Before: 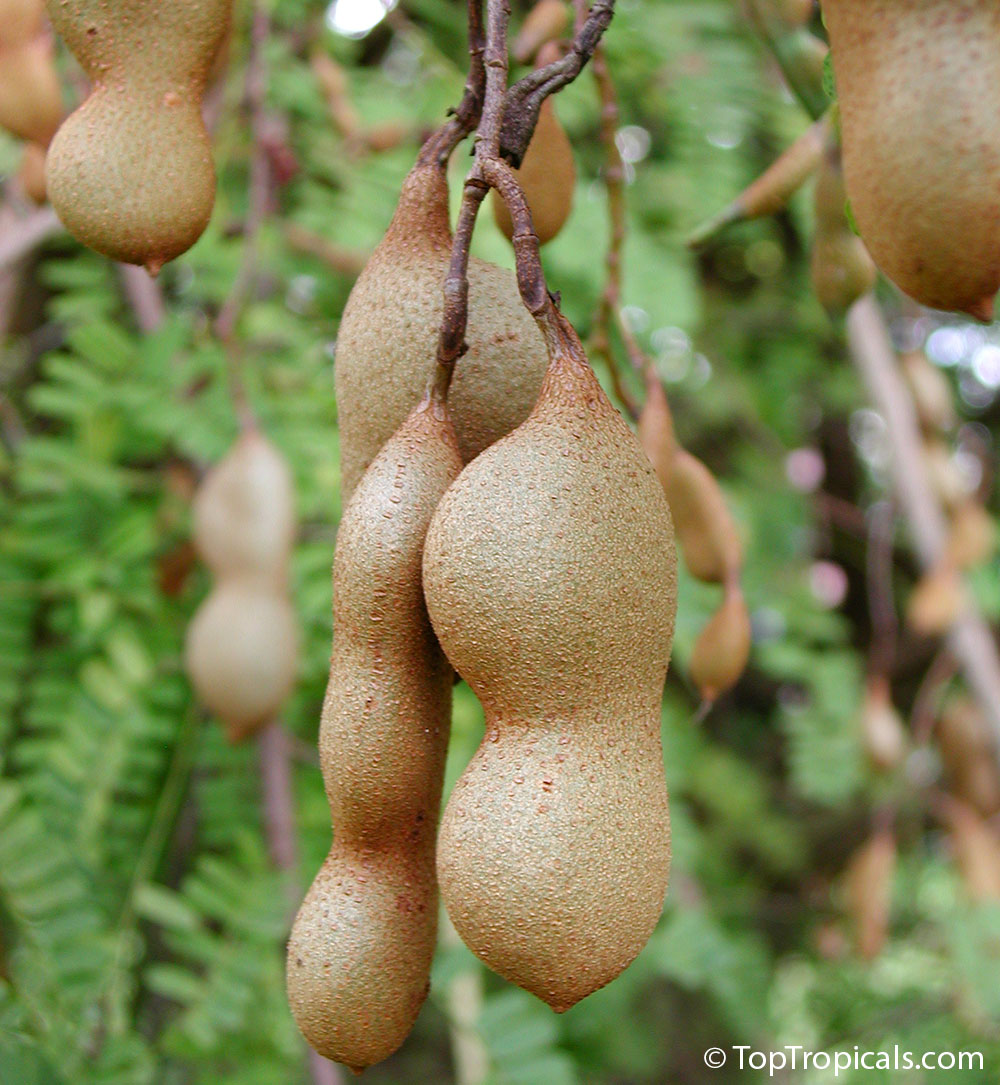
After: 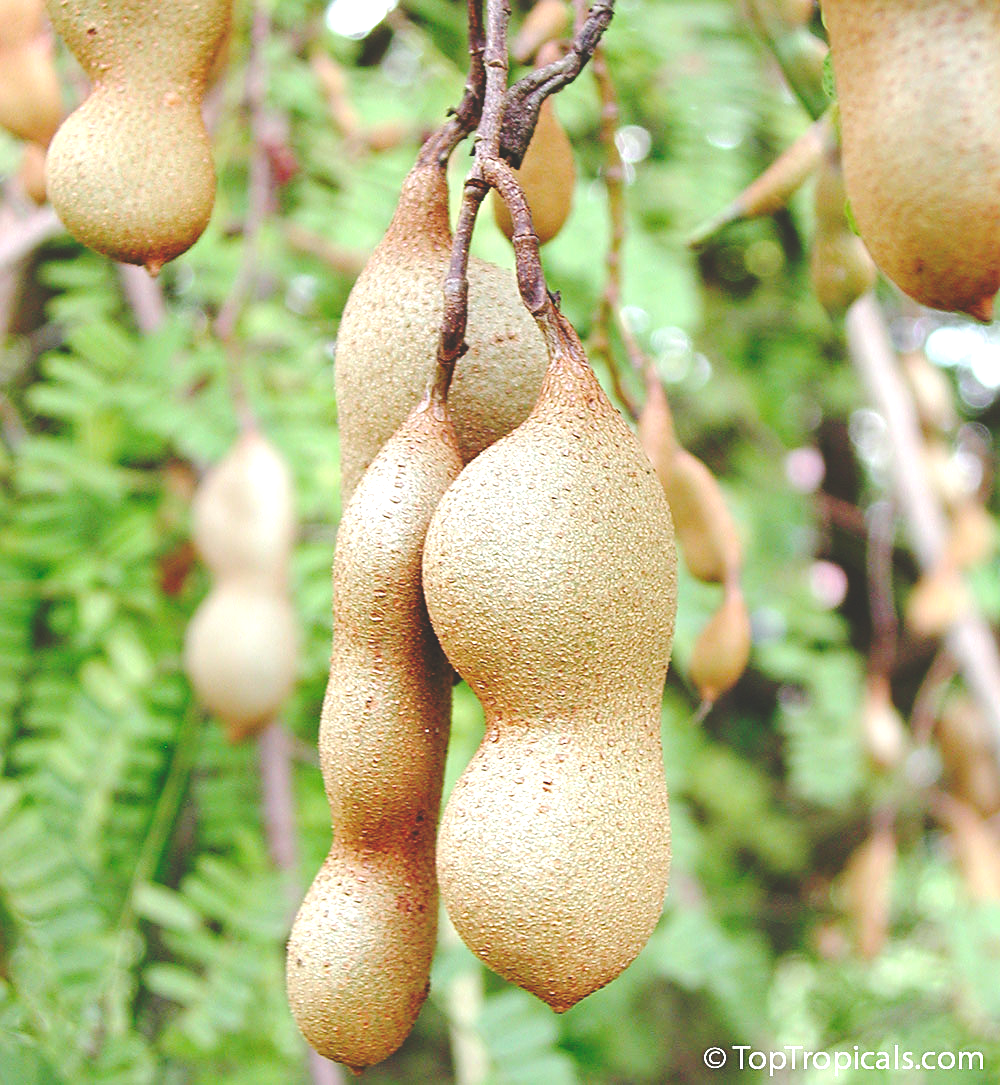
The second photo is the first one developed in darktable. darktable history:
white balance: red 0.978, blue 0.999
sharpen: on, module defaults
base curve: curves: ch0 [(0, 0.024) (0.055, 0.065) (0.121, 0.166) (0.236, 0.319) (0.693, 0.726) (1, 1)], preserve colors none
exposure: black level correction 0, exposure 0.9 EV, compensate highlight preservation false
